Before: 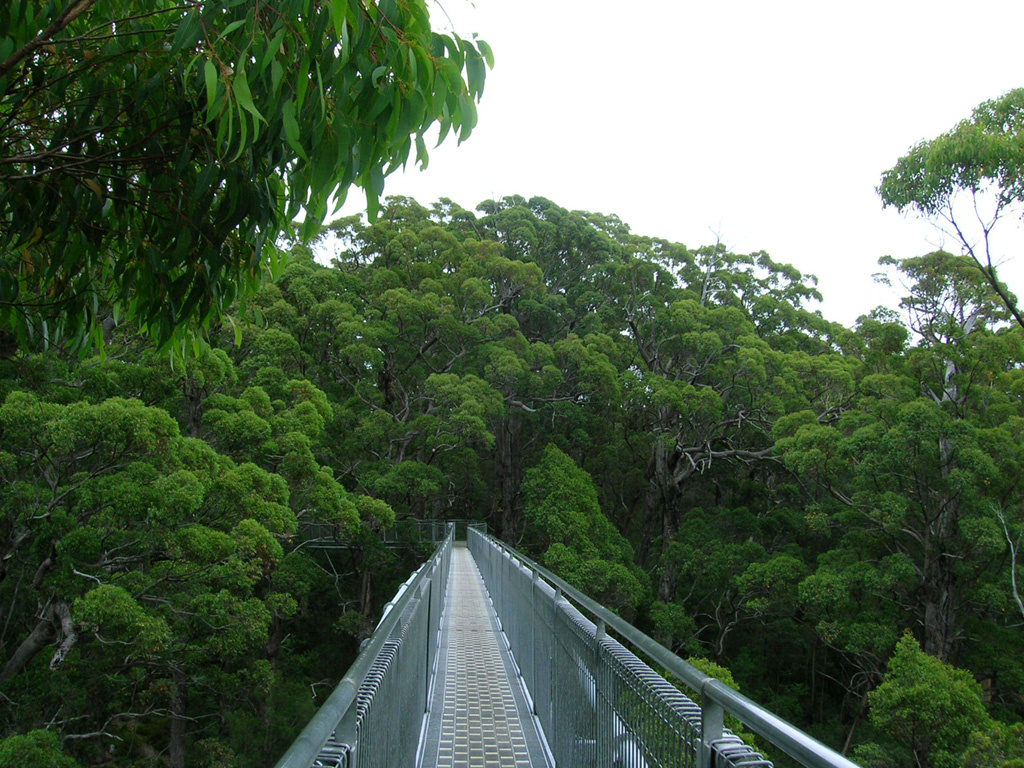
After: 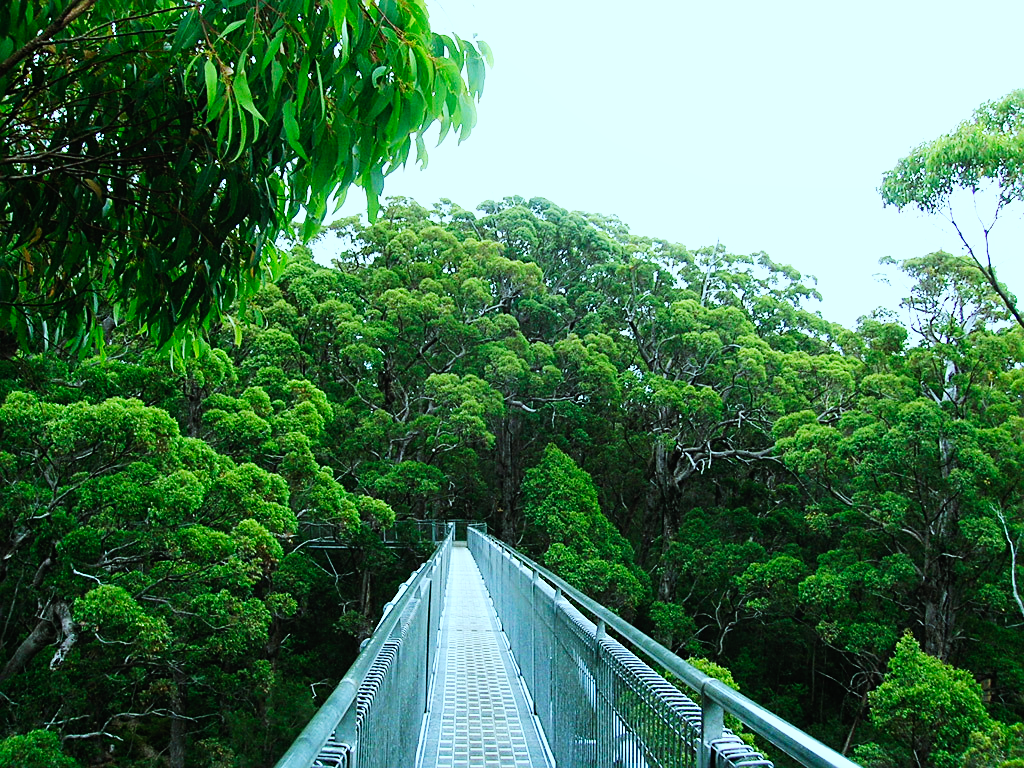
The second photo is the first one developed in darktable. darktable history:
color correction: highlights a* -10.04, highlights b* -10.37
local contrast: mode bilateral grid, contrast 100, coarseness 100, detail 91%, midtone range 0.2
base curve: curves: ch0 [(0, 0) (0.007, 0.004) (0.027, 0.03) (0.046, 0.07) (0.207, 0.54) (0.442, 0.872) (0.673, 0.972) (1, 1)], preserve colors none
sharpen: on, module defaults
